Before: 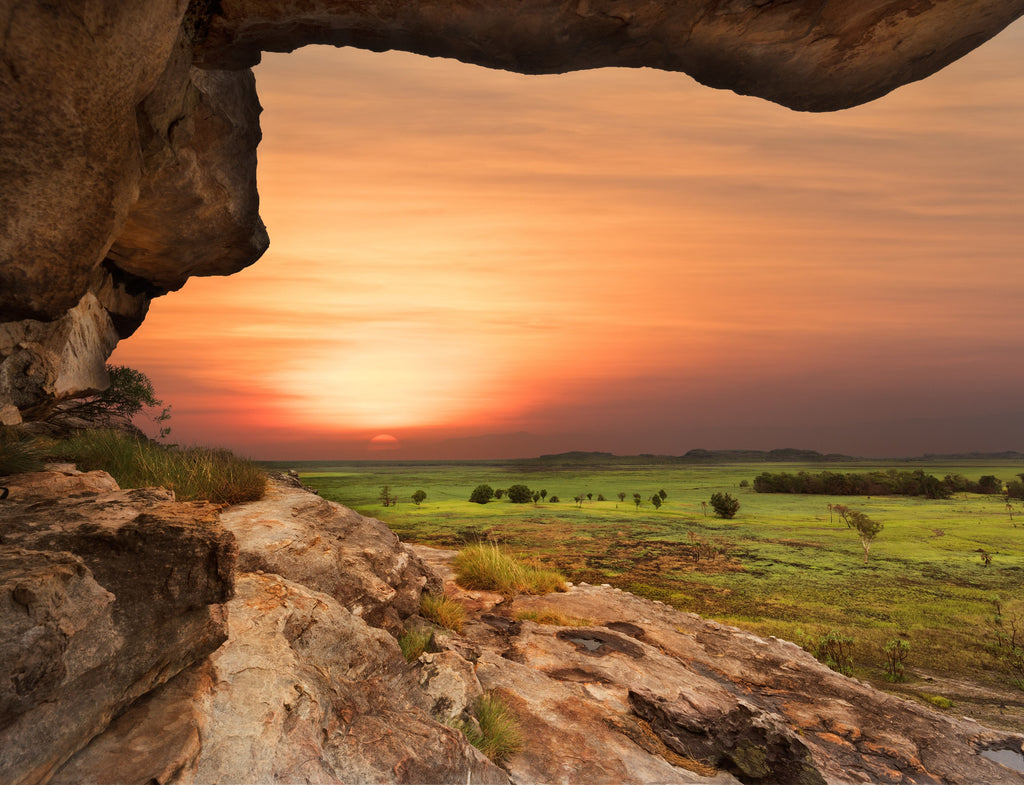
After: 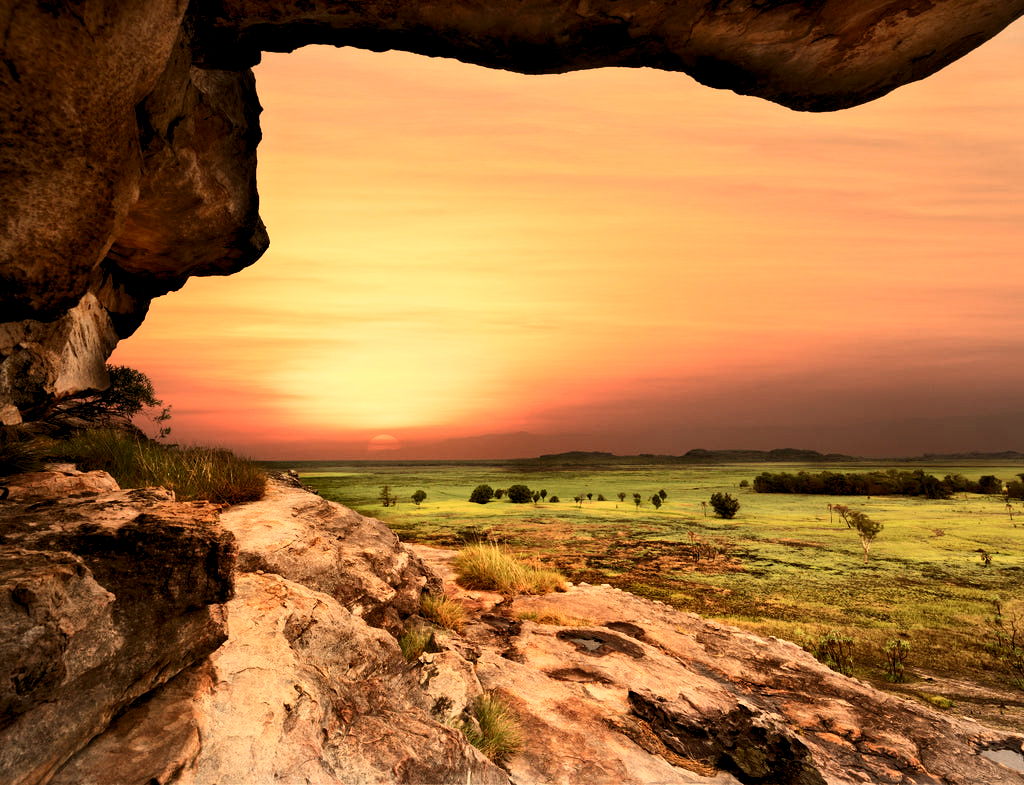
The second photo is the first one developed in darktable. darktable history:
rgb levels: levels [[0.013, 0.434, 0.89], [0, 0.5, 1], [0, 0.5, 1]]
white balance: red 1.123, blue 0.83
contrast brightness saturation: contrast 0.28
